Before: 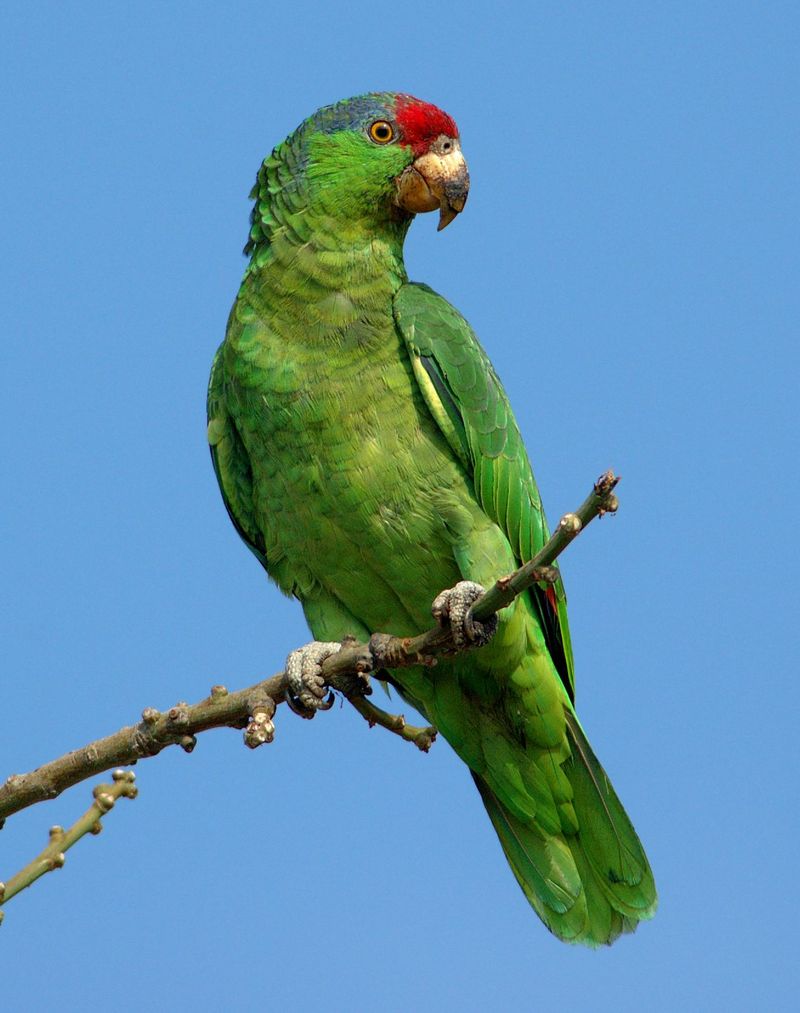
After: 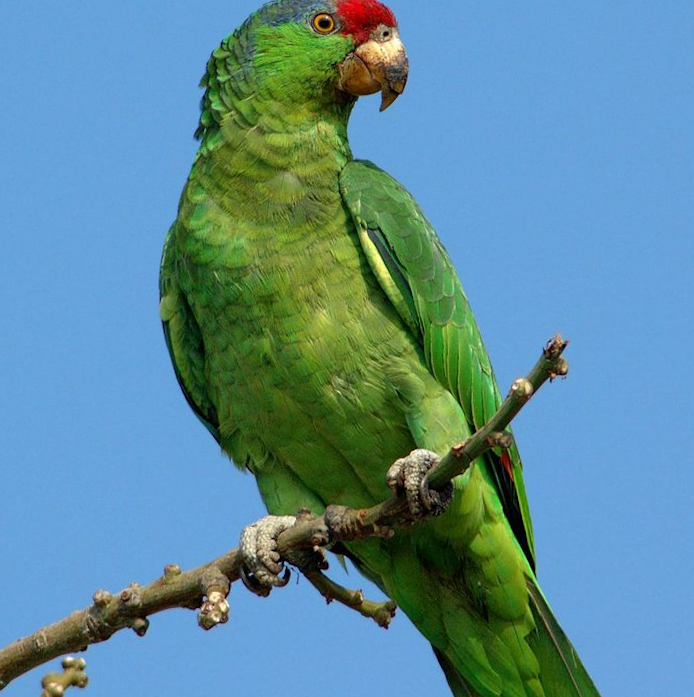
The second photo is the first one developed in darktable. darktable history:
rotate and perspective: rotation -1.68°, lens shift (vertical) -0.146, crop left 0.049, crop right 0.912, crop top 0.032, crop bottom 0.96
crop: left 2.737%, top 7.287%, right 3.421%, bottom 20.179%
